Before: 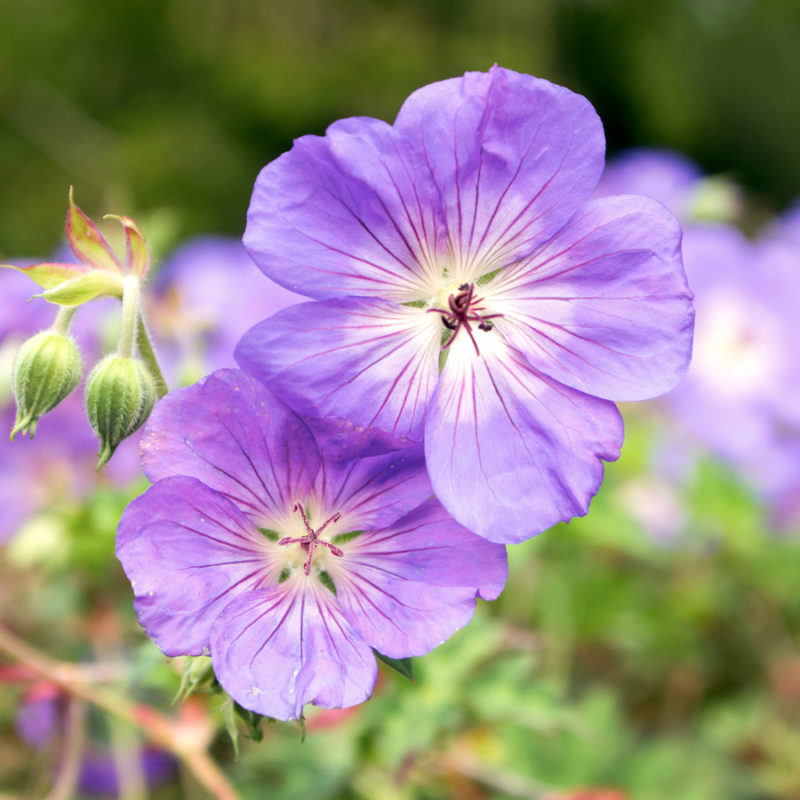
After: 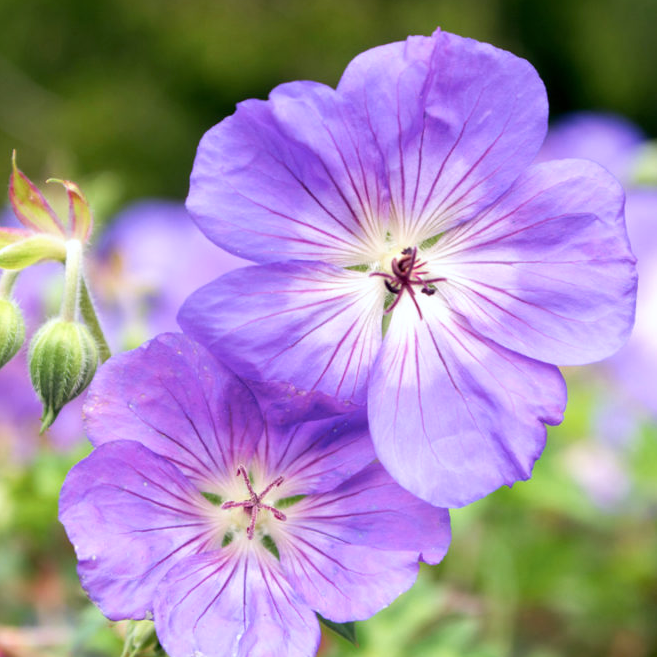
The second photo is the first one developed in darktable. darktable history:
white balance: red 0.984, blue 1.059
crop and rotate: left 7.196%, top 4.574%, right 10.605%, bottom 13.178%
